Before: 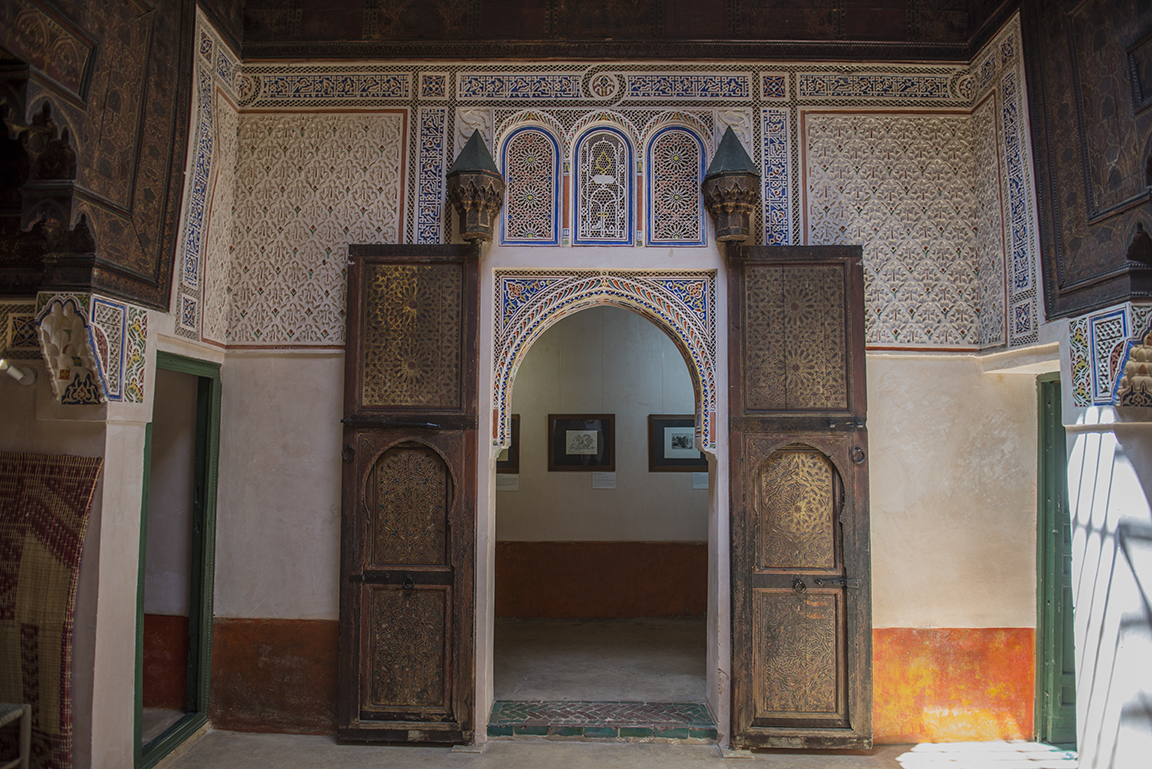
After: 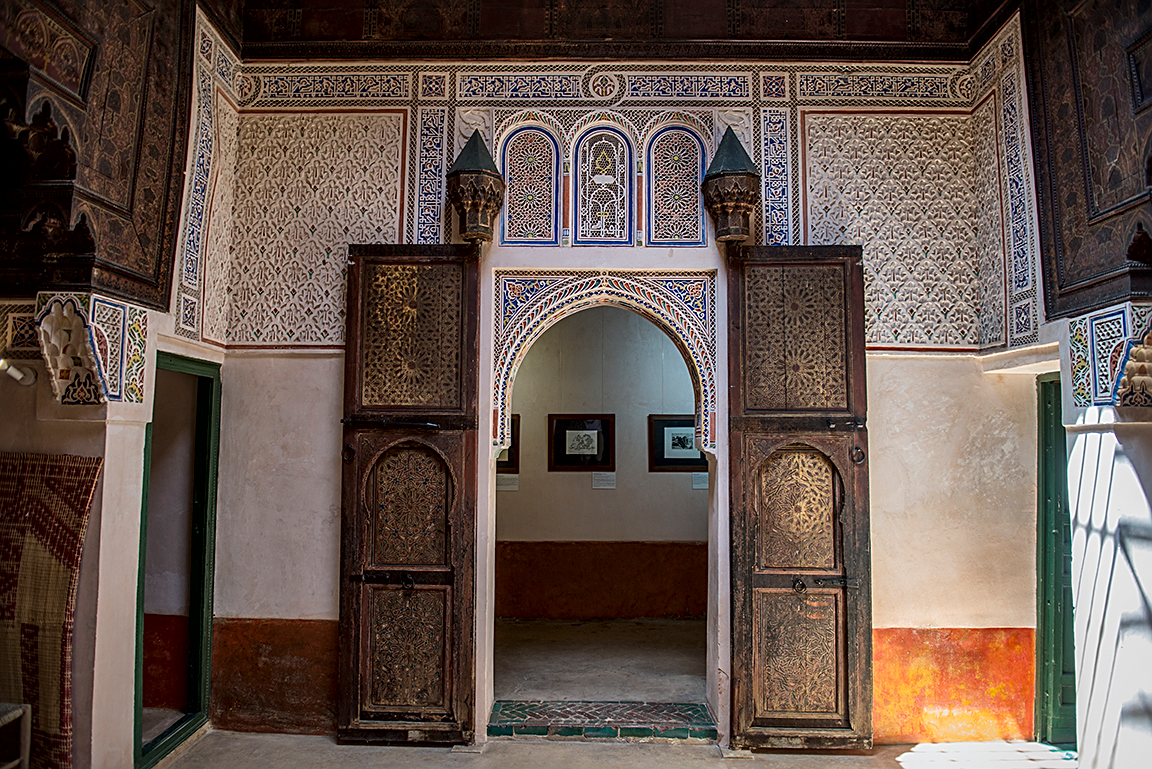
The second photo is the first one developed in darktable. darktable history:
sharpen: on, module defaults
local contrast: mode bilateral grid, contrast 25, coarseness 60, detail 151%, midtone range 0.2
rotate and perspective: crop left 0, crop top 0
contrast equalizer: octaves 7, y [[0.524 ×6], [0.512 ×6], [0.379 ×6], [0 ×6], [0 ×6]]
